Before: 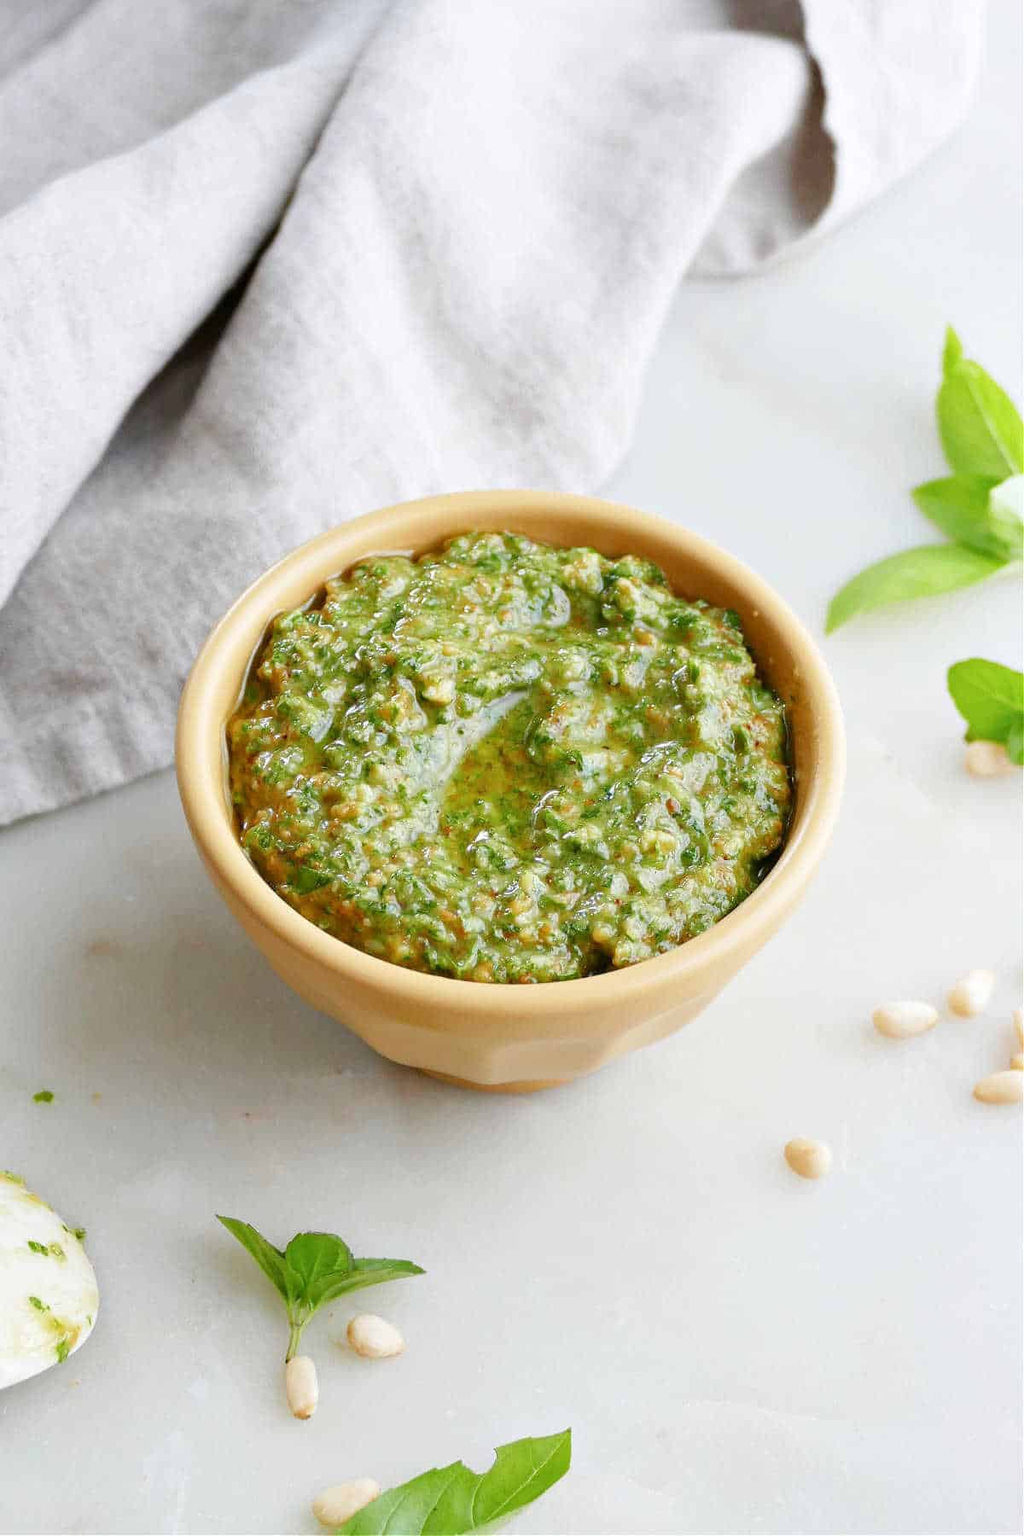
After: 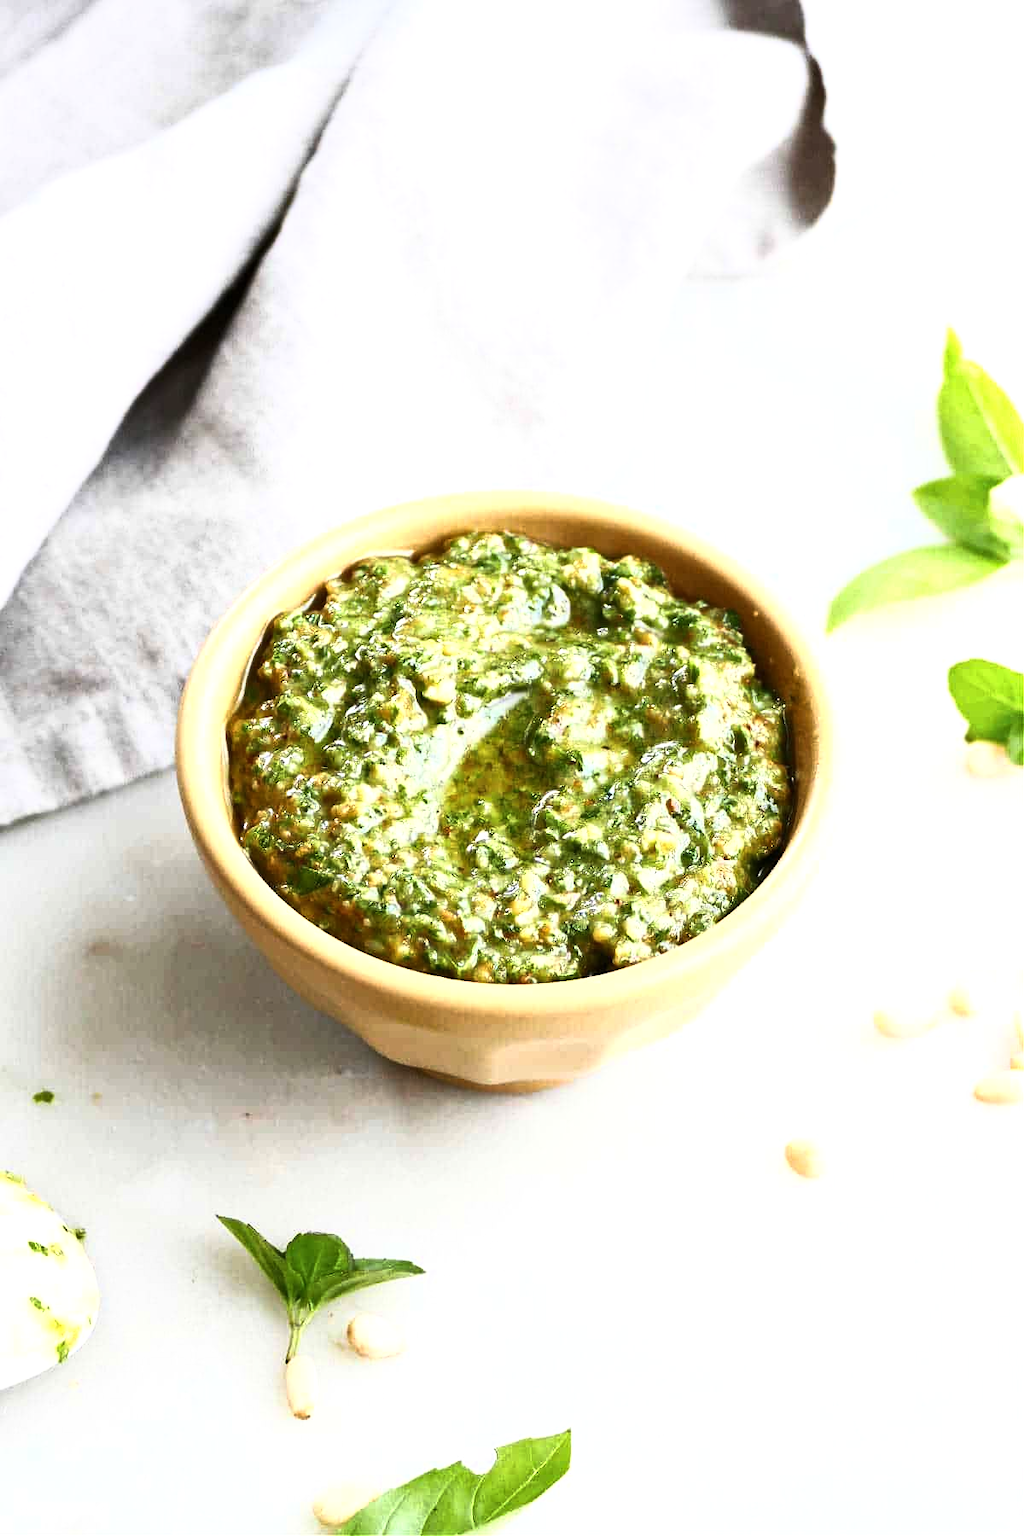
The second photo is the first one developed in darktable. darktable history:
tone curve: curves: ch0 [(0, 0) (0.56, 0.467) (0.846, 0.934) (1, 1)]
exposure: exposure 0.485 EV, compensate highlight preservation false
